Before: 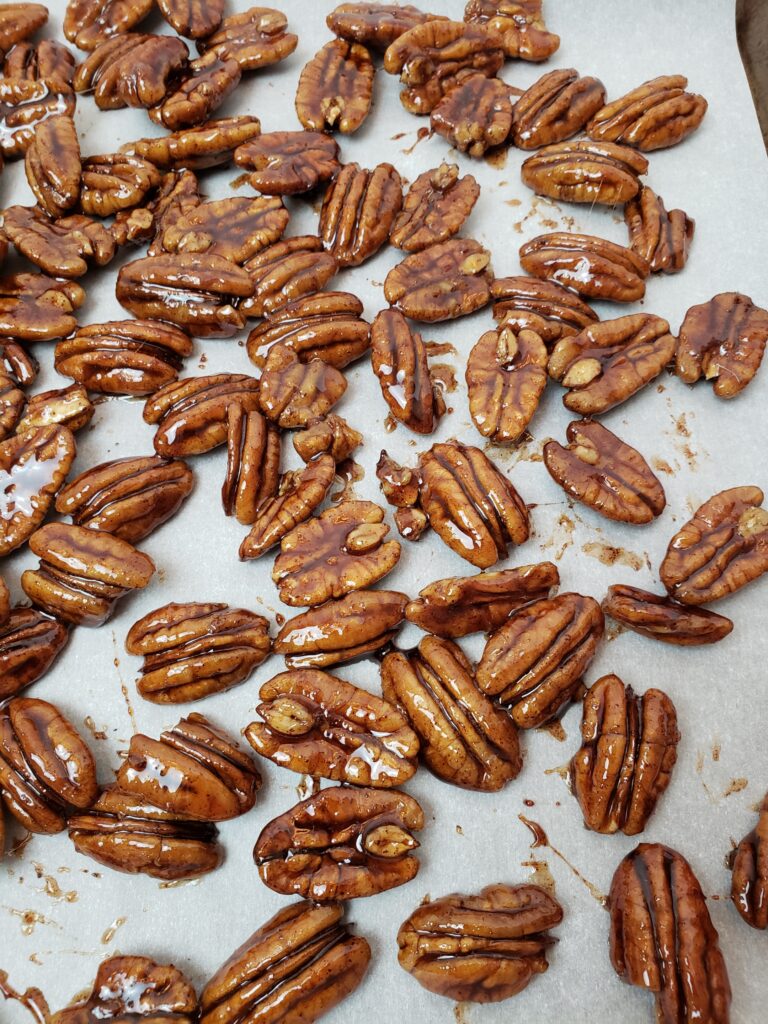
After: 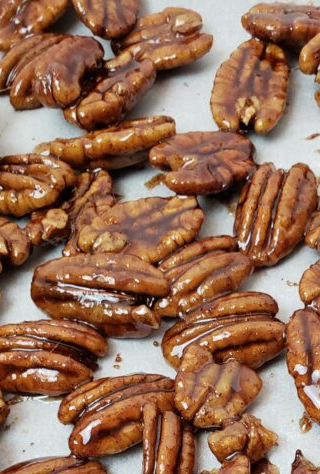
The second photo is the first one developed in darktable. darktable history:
crop and rotate: left 11.136%, top 0.057%, right 47.11%, bottom 53.608%
